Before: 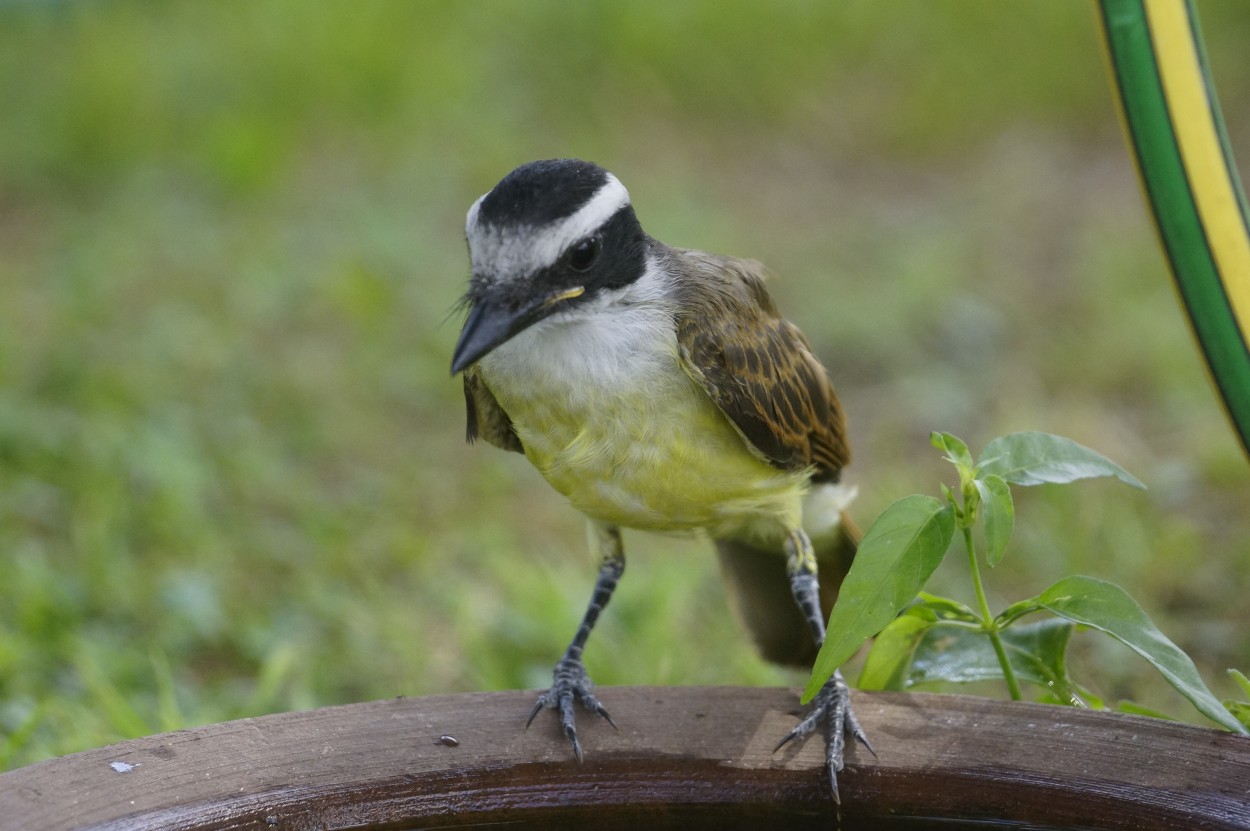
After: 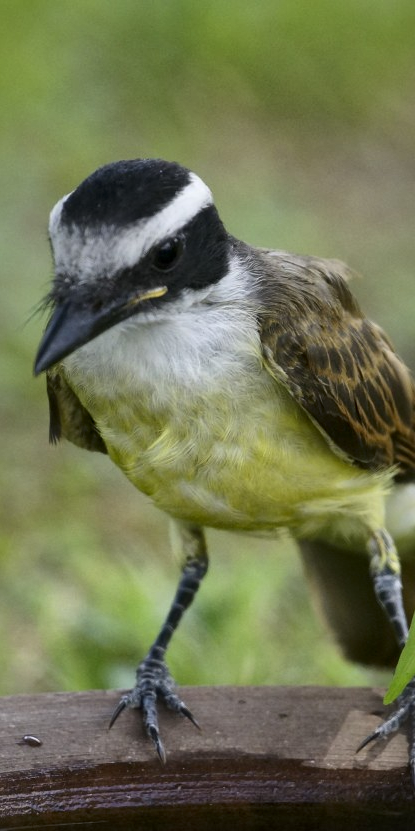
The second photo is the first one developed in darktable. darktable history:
local contrast: mode bilateral grid, contrast 20, coarseness 50, detail 171%, midtone range 0.2
crop: left 33.36%, right 33.36%
white balance: emerald 1
